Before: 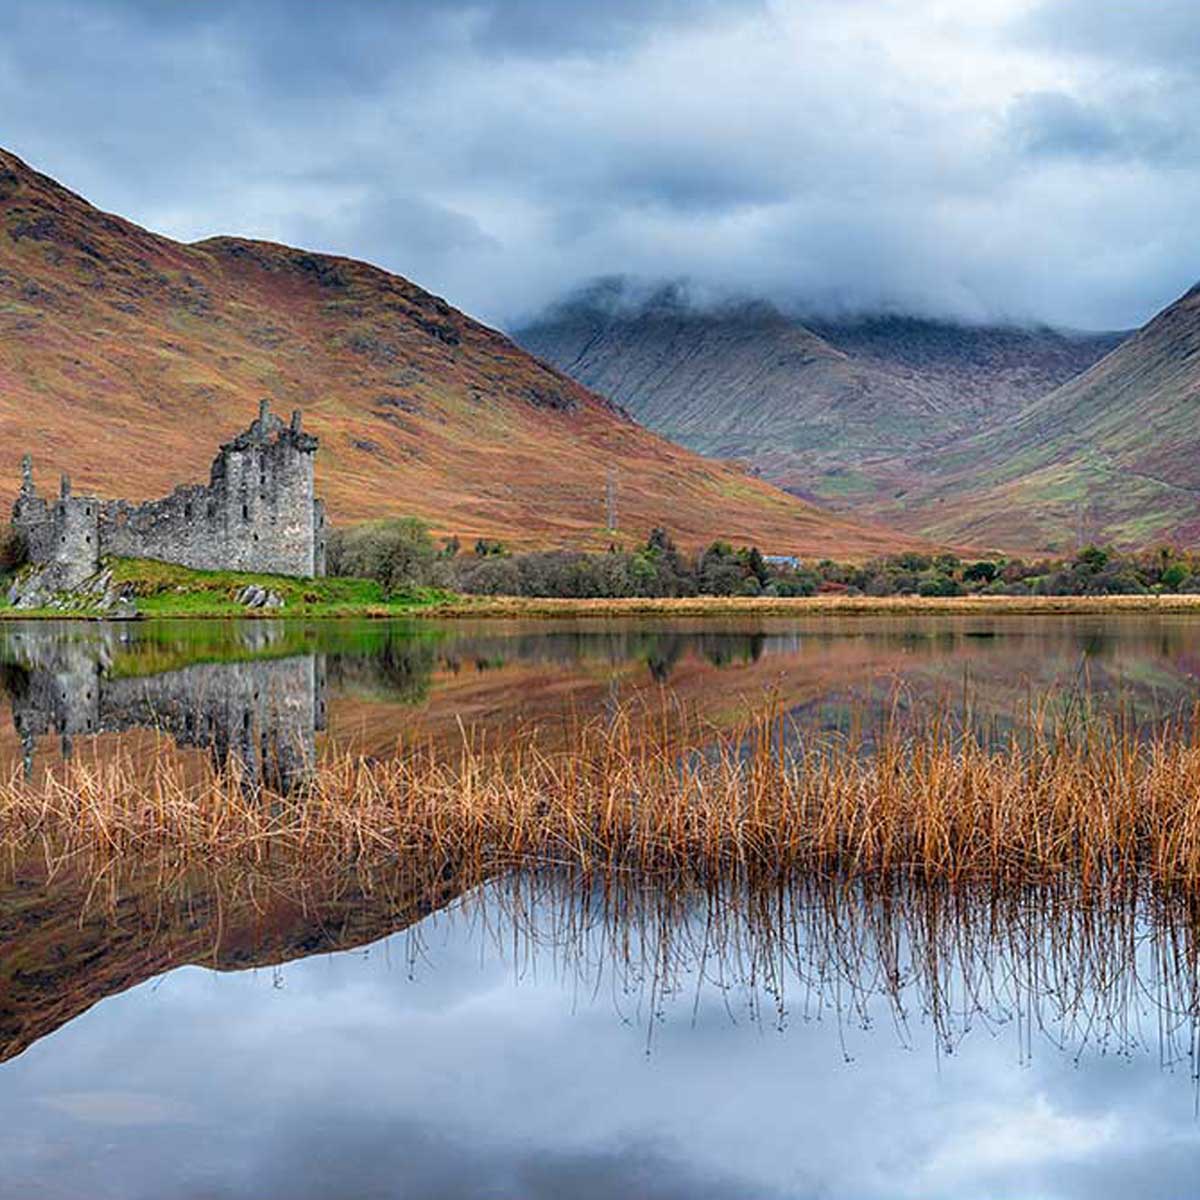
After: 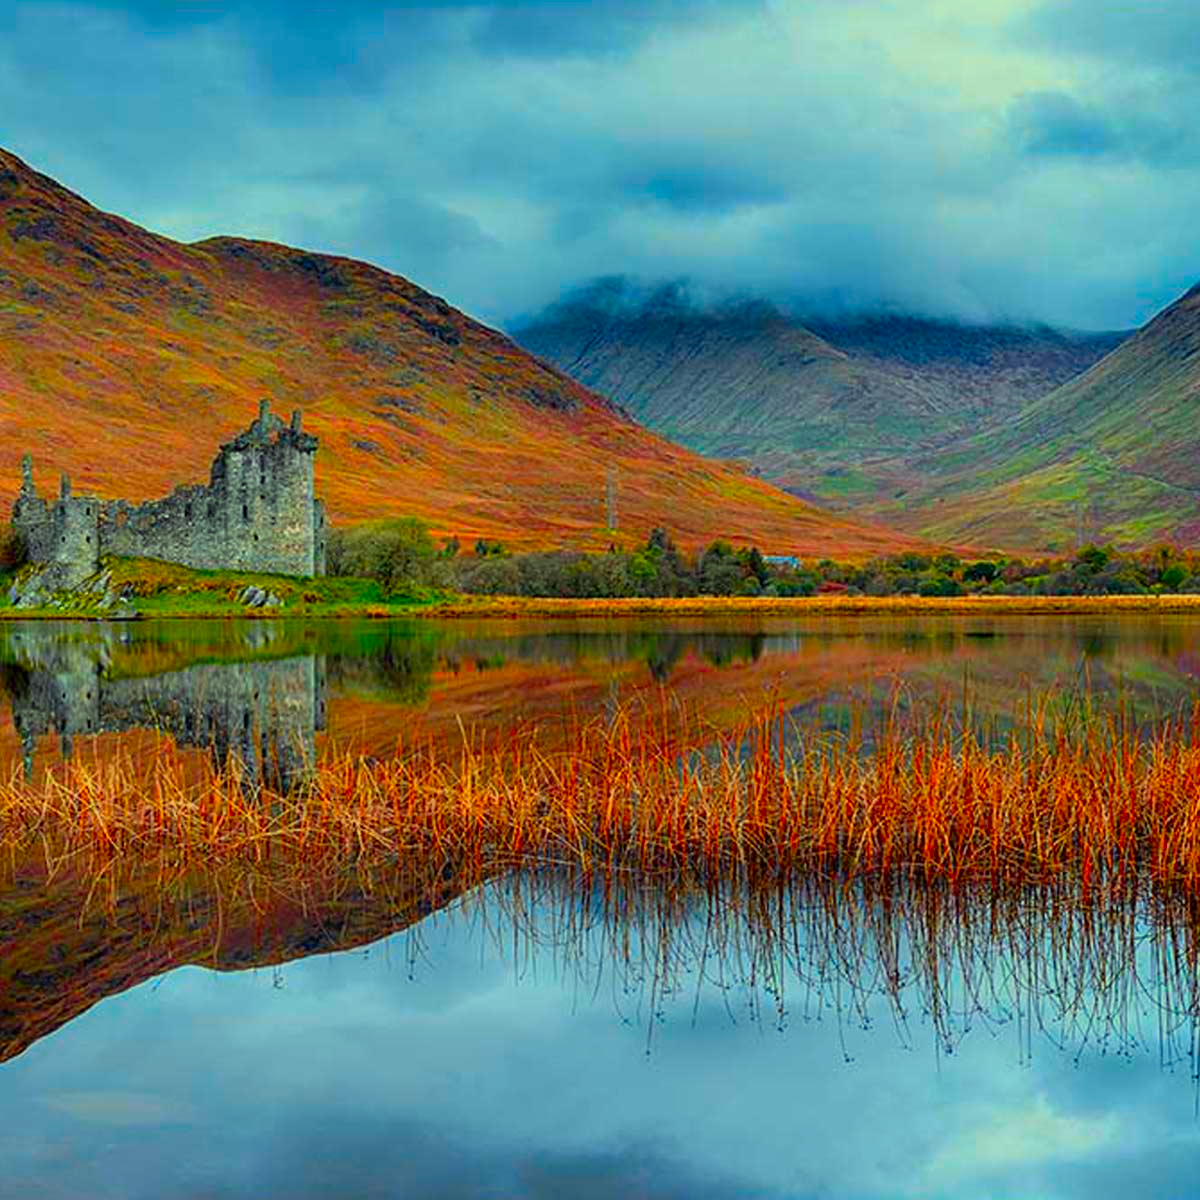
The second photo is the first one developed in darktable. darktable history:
color zones: curves: ch1 [(0.24, 0.629) (0.75, 0.5)]; ch2 [(0.255, 0.454) (0.745, 0.491)]
color correction: highlights a* -11.12, highlights b* 9.87, saturation 1.71
exposure: exposure -0.42 EV, compensate highlight preservation false
